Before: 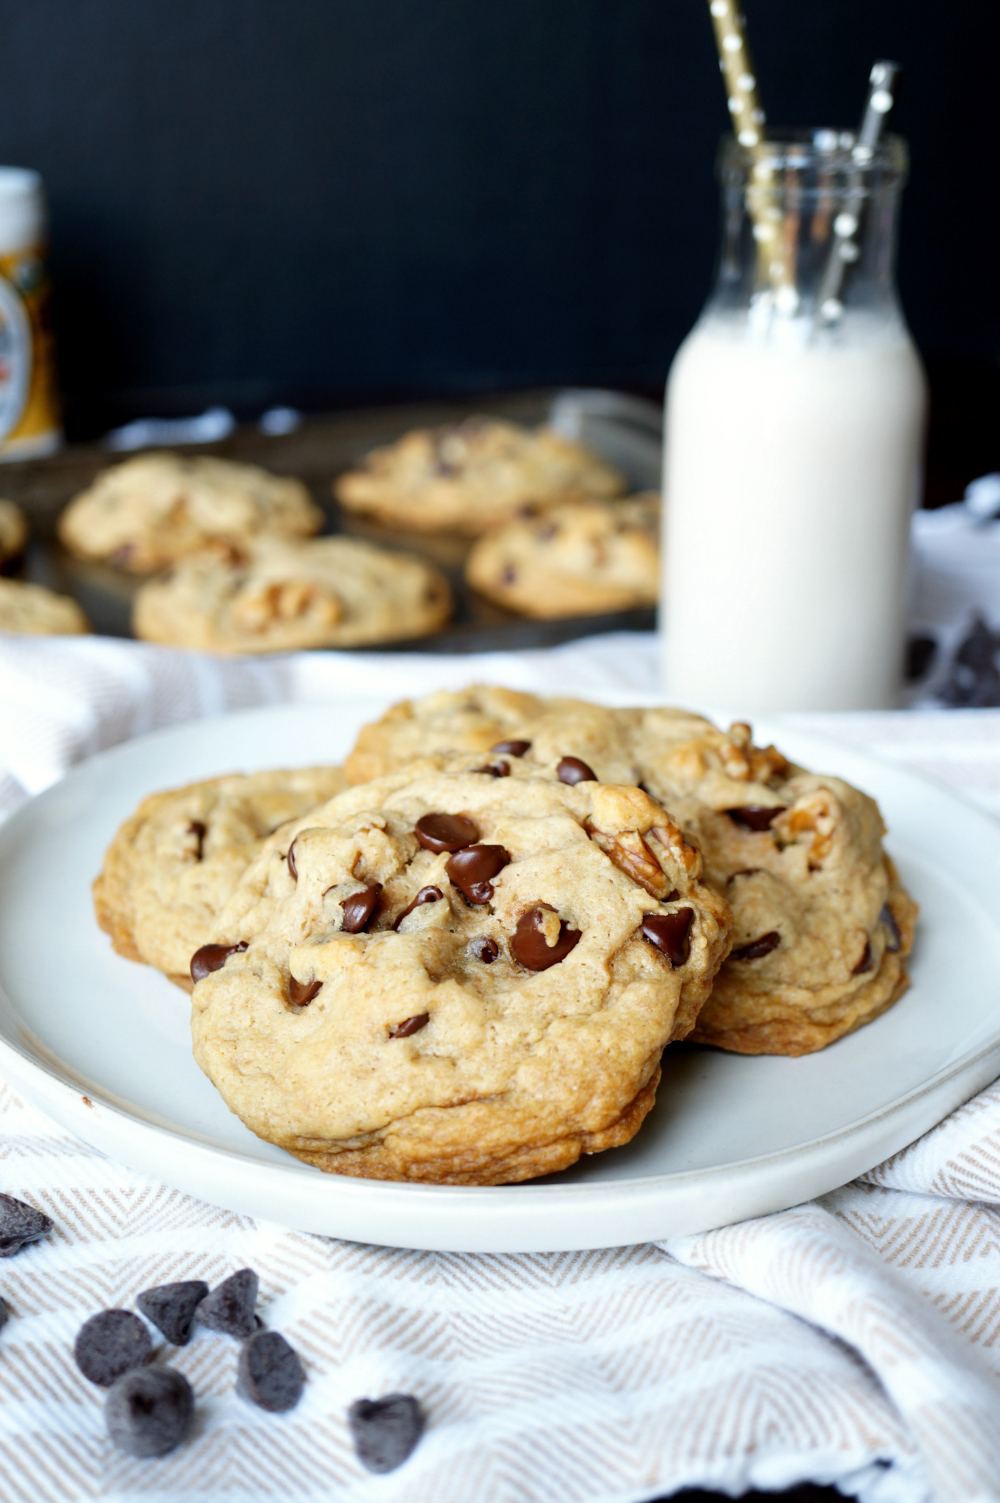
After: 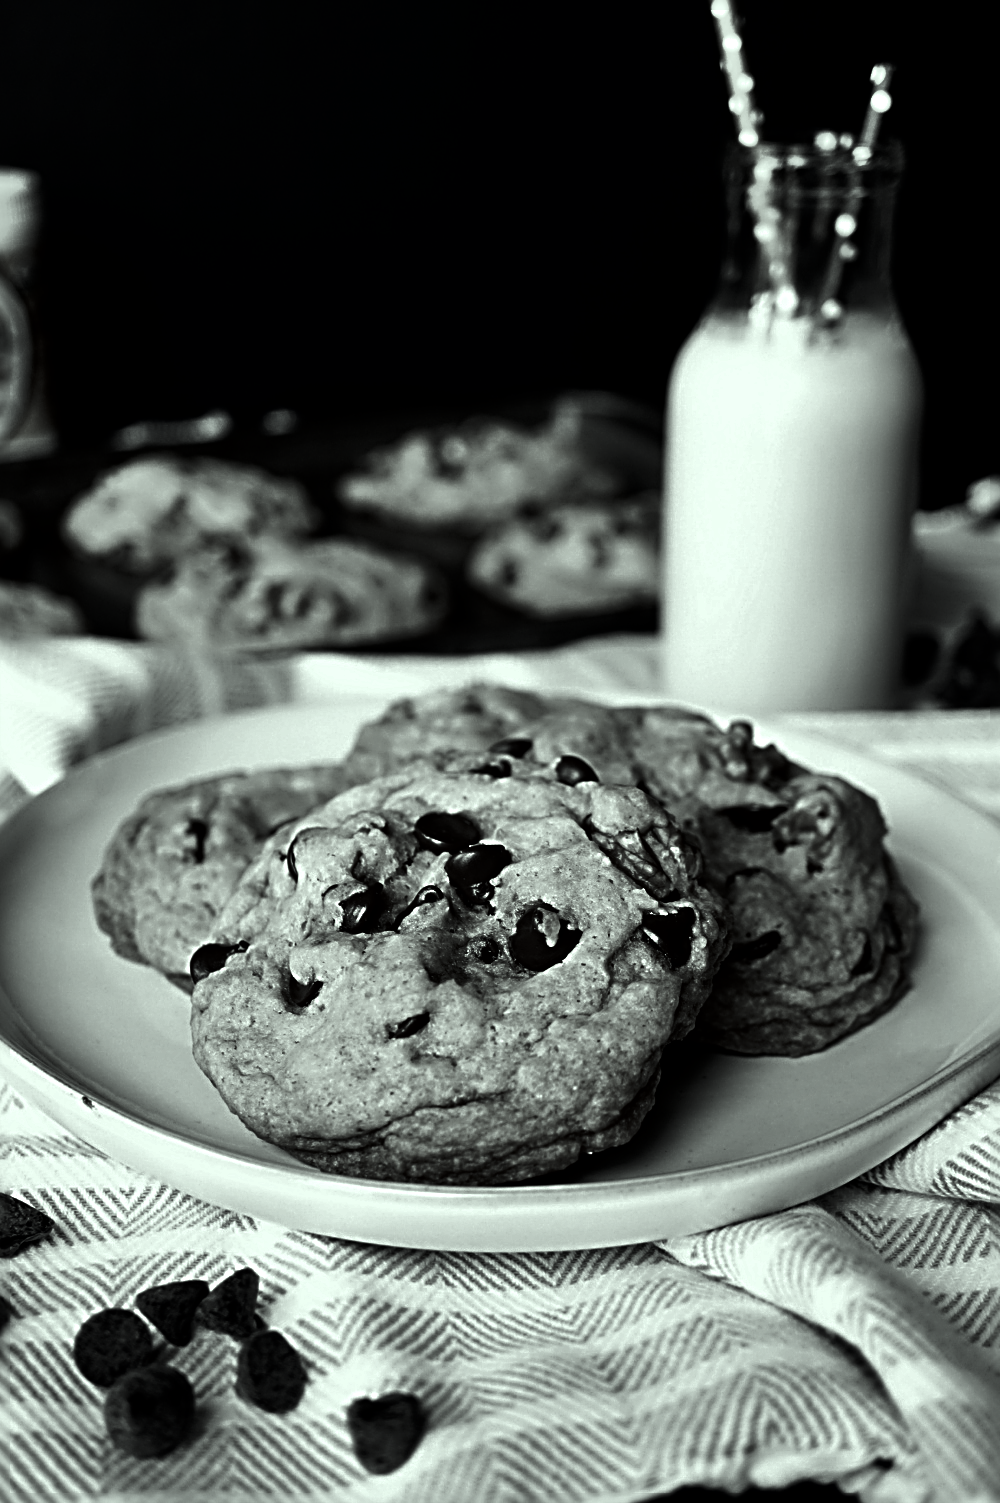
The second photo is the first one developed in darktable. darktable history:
shadows and highlights: soften with gaussian
contrast brightness saturation: contrast 0.019, brightness -0.997, saturation -0.982
color correction: highlights a* -7.73, highlights b* 3.5
sharpen: radius 3.706, amount 0.938
